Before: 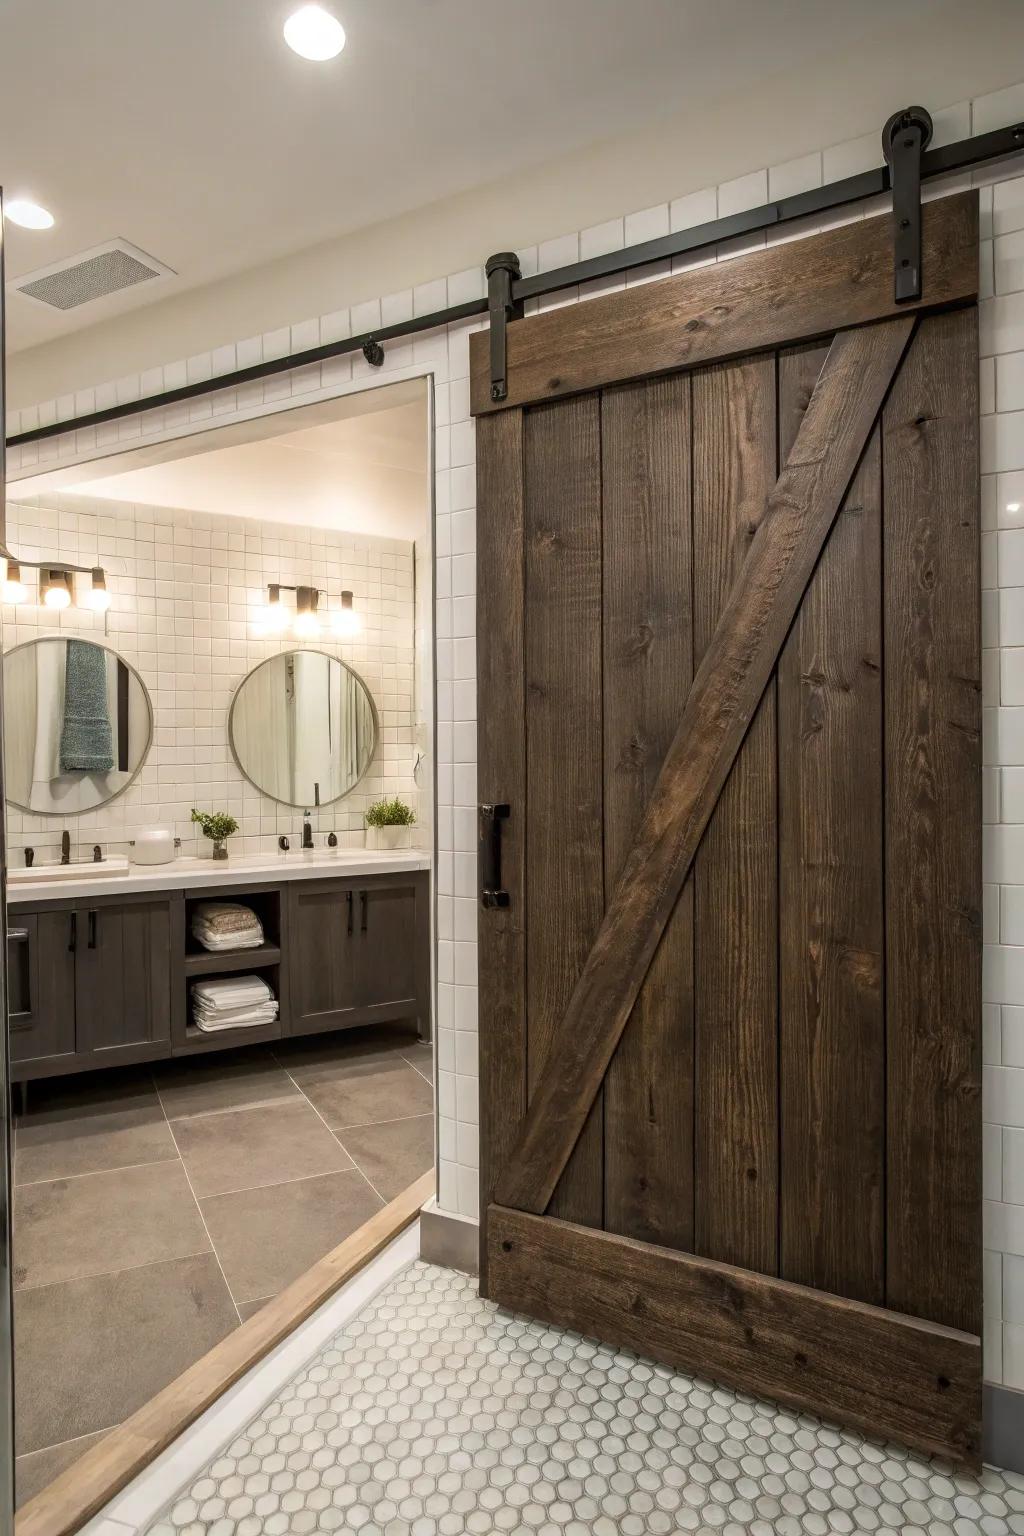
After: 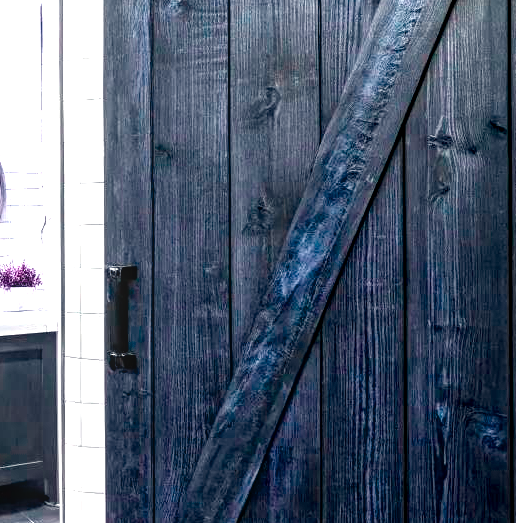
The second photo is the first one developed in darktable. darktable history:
crop: left 36.453%, top 35.066%, right 13.13%, bottom 30.82%
exposure: exposure 0.769 EV, compensate highlight preservation false
local contrast: on, module defaults
contrast brightness saturation: saturation -0.06
color calibration: illuminant as shot in camera, x 0.358, y 0.373, temperature 4628.91 K
color balance rgb: highlights gain › chroma 1.577%, highlights gain › hue 55.93°, perceptual saturation grading › global saturation -0.044%, perceptual saturation grading › mid-tones 6.34%, perceptual saturation grading › shadows 71.834%, hue shift -149.75°, perceptual brilliance grading › highlights 10.845%, perceptual brilliance grading › shadows -10.658%, contrast 35.114%, saturation formula JzAzBz (2021)
